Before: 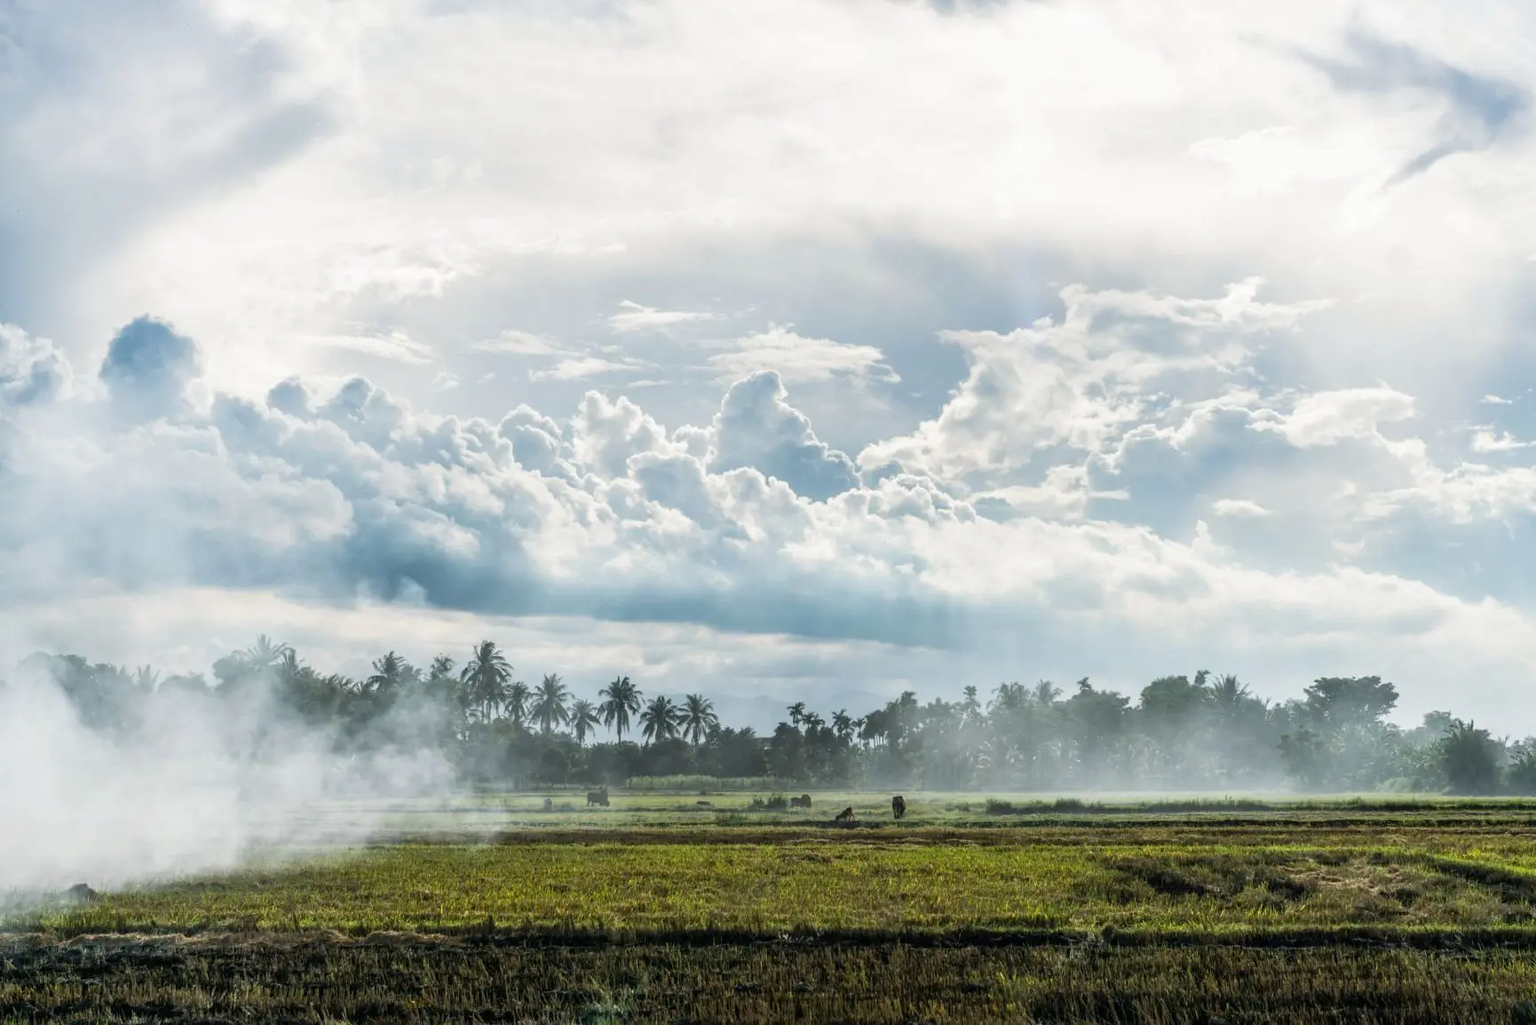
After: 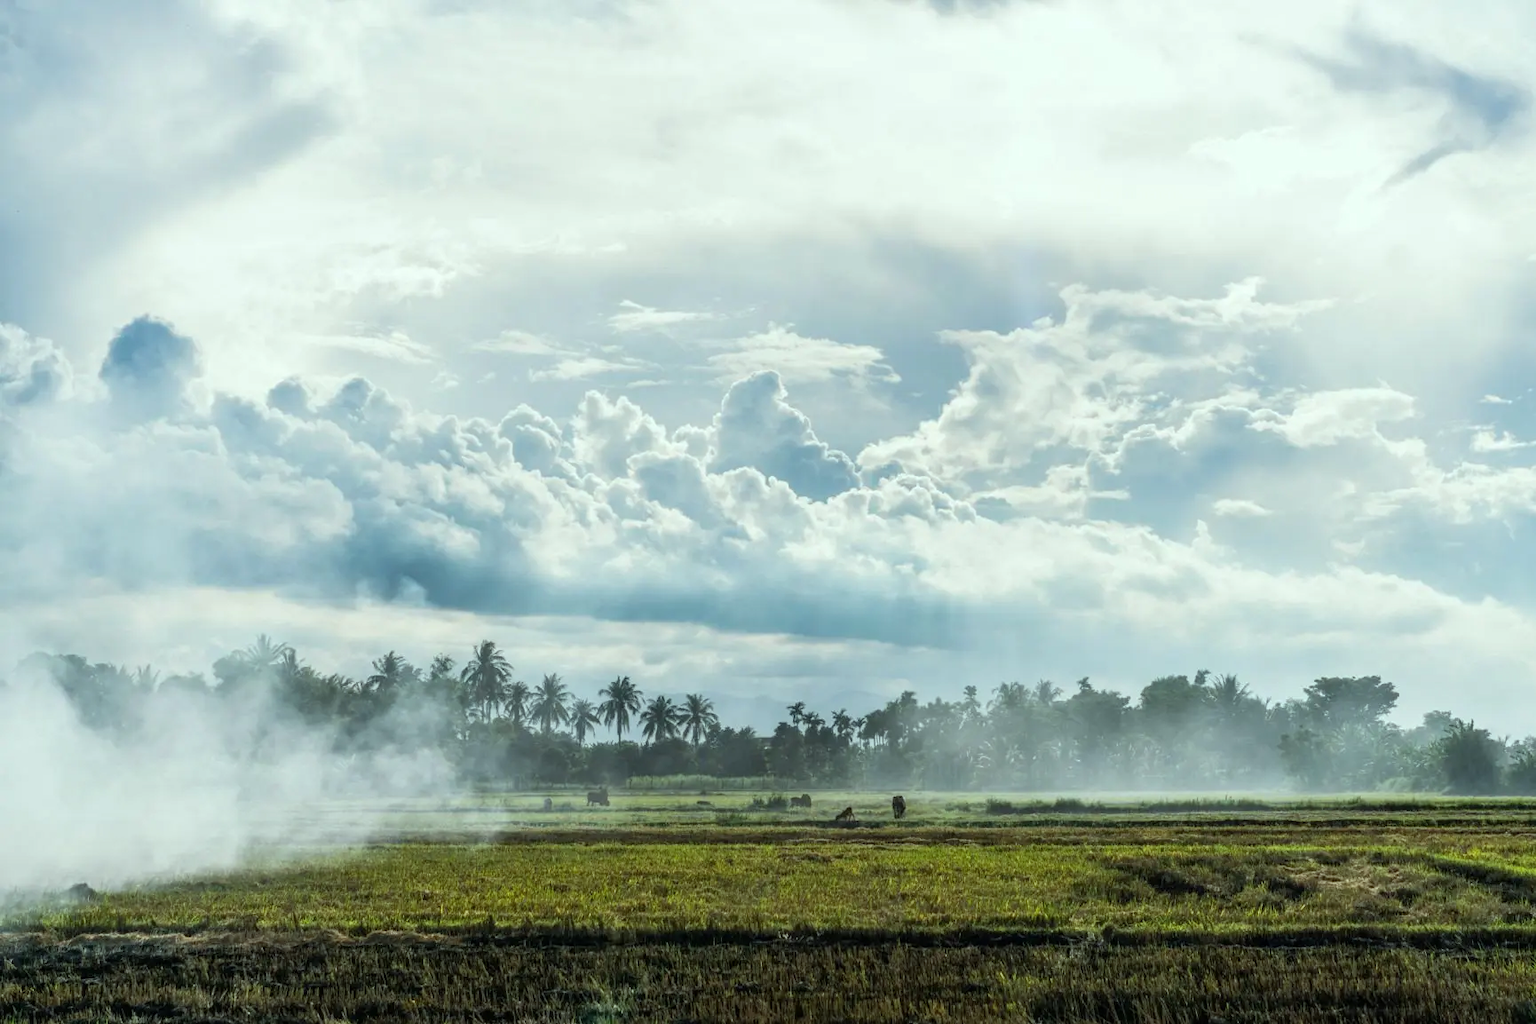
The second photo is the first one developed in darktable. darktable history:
color correction: highlights a* -6.87, highlights b* 0.628
